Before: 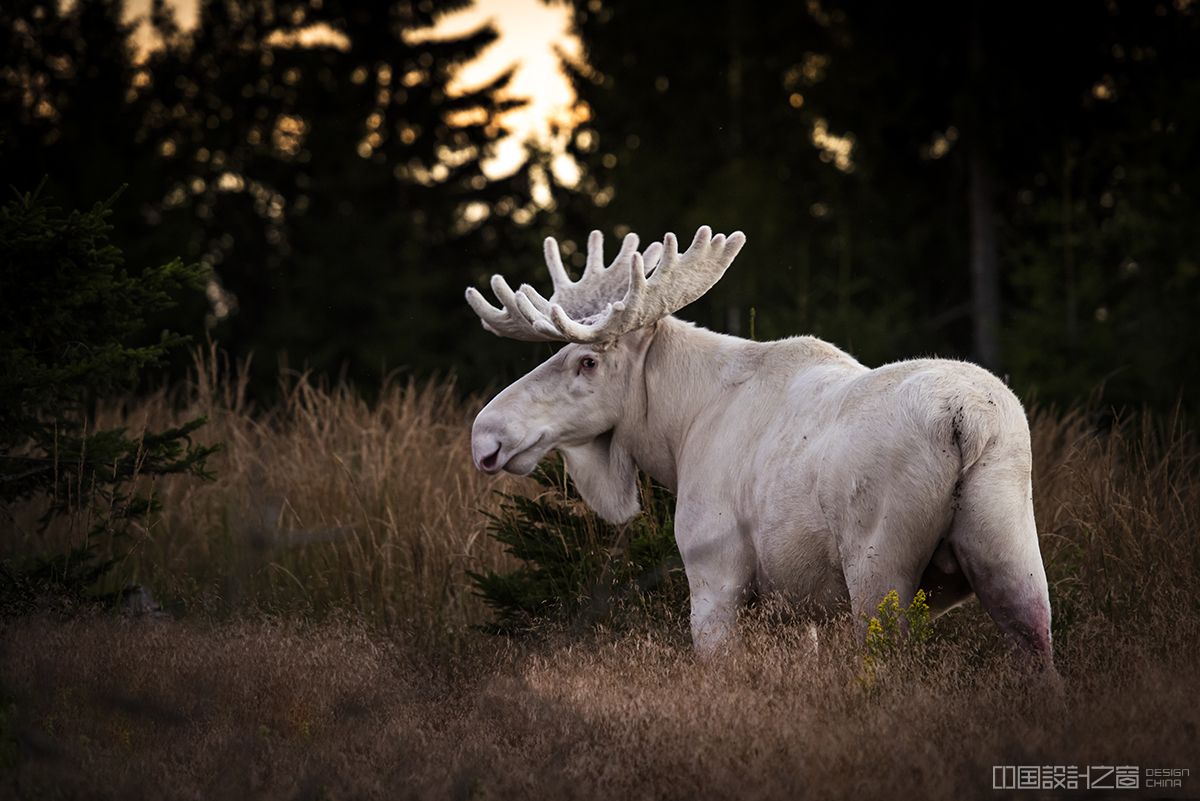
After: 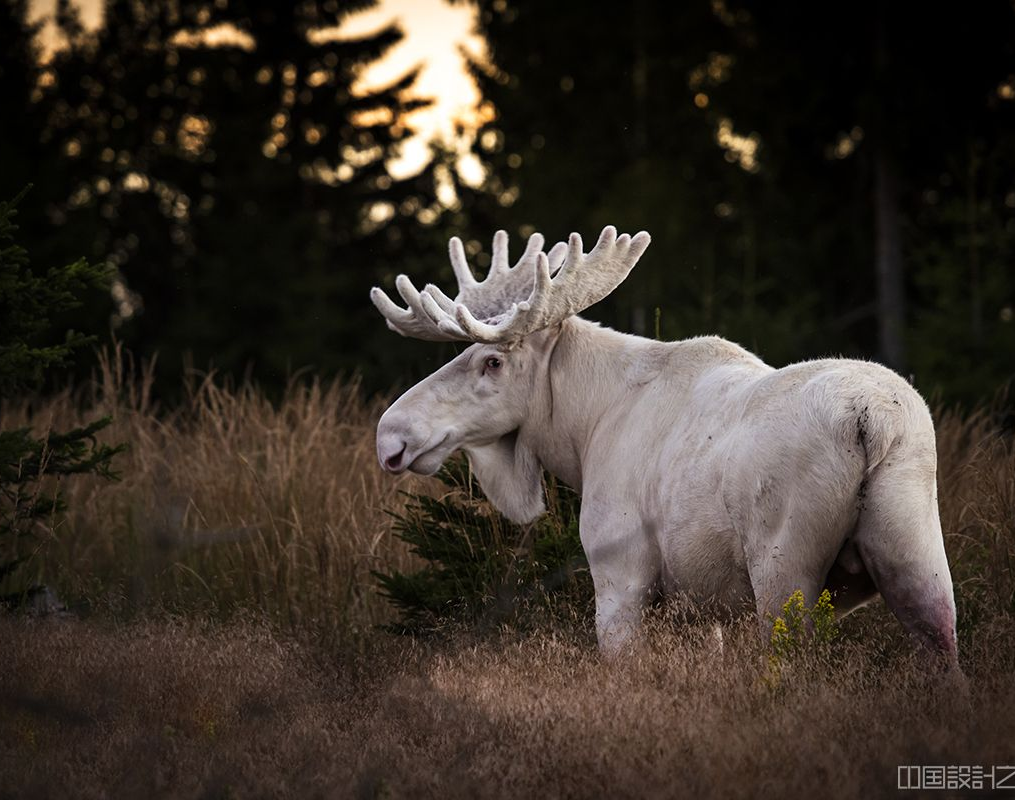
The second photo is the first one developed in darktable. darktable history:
crop: left 7.95%, right 7.426%
